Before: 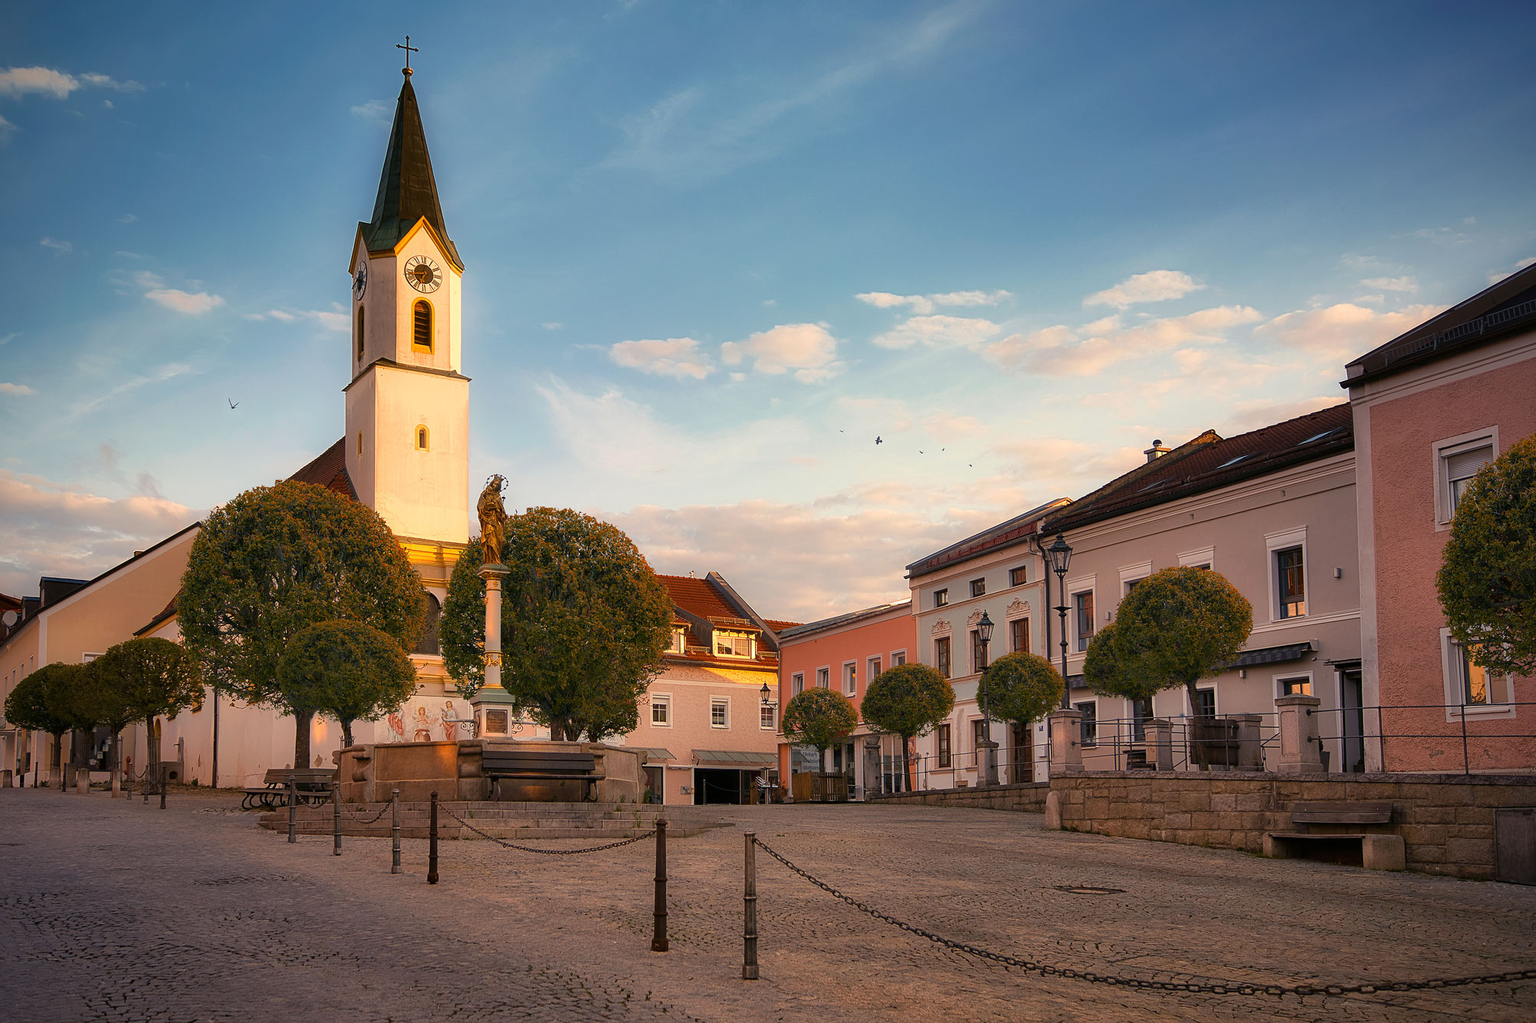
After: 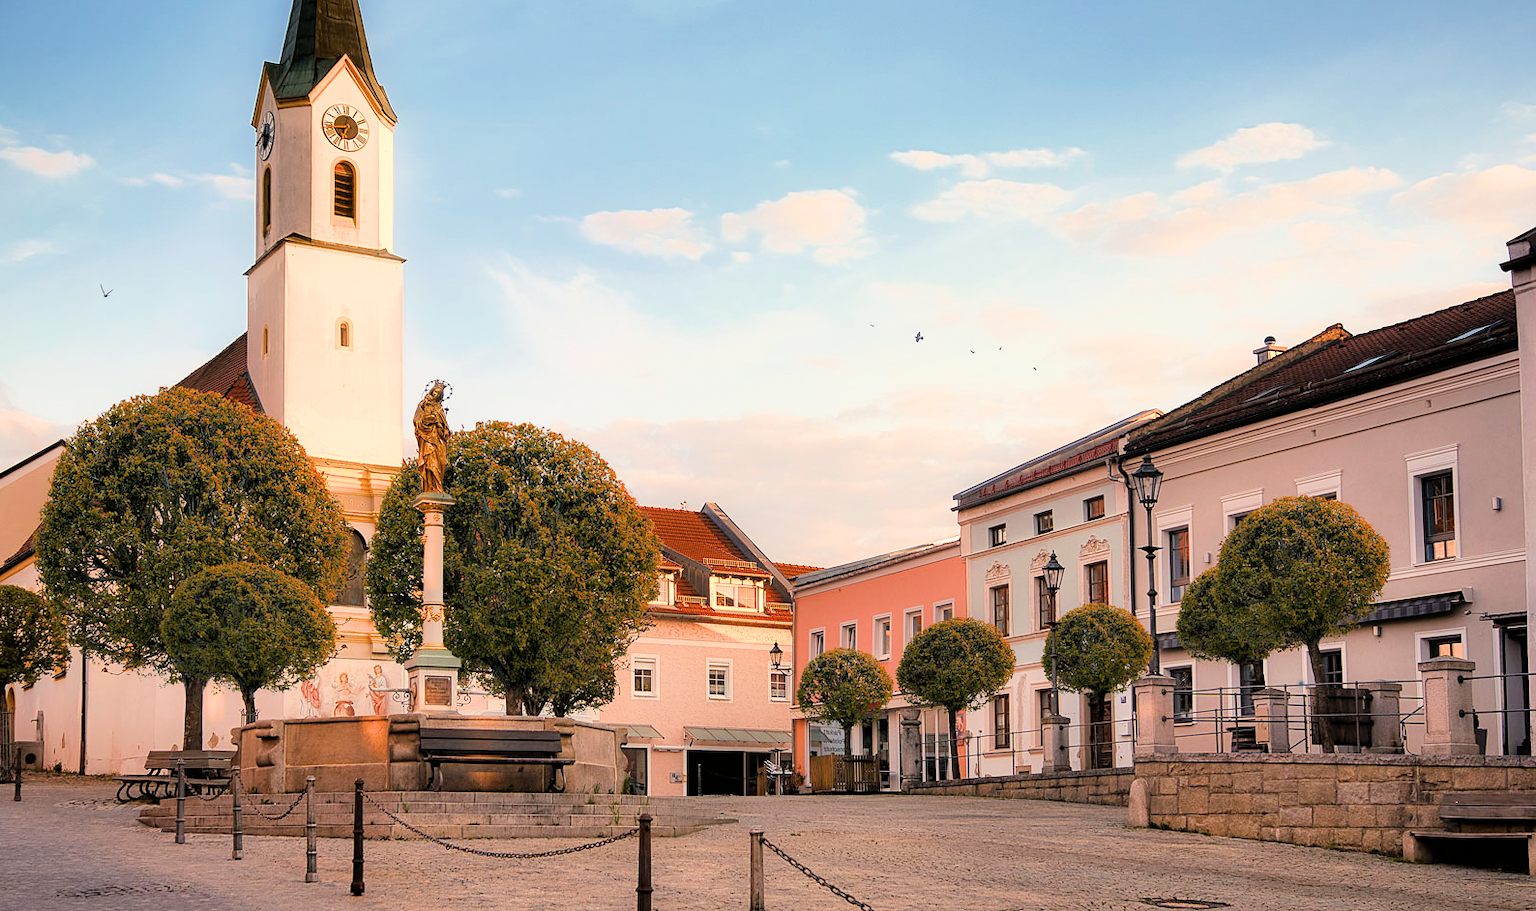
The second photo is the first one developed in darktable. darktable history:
filmic rgb: black relative exposure -5 EV, hardness 2.88, contrast 1.1
crop: left 9.712%, top 16.928%, right 10.845%, bottom 12.332%
exposure: black level correction 0, exposure 1.198 EV, compensate exposure bias true, compensate highlight preservation false
